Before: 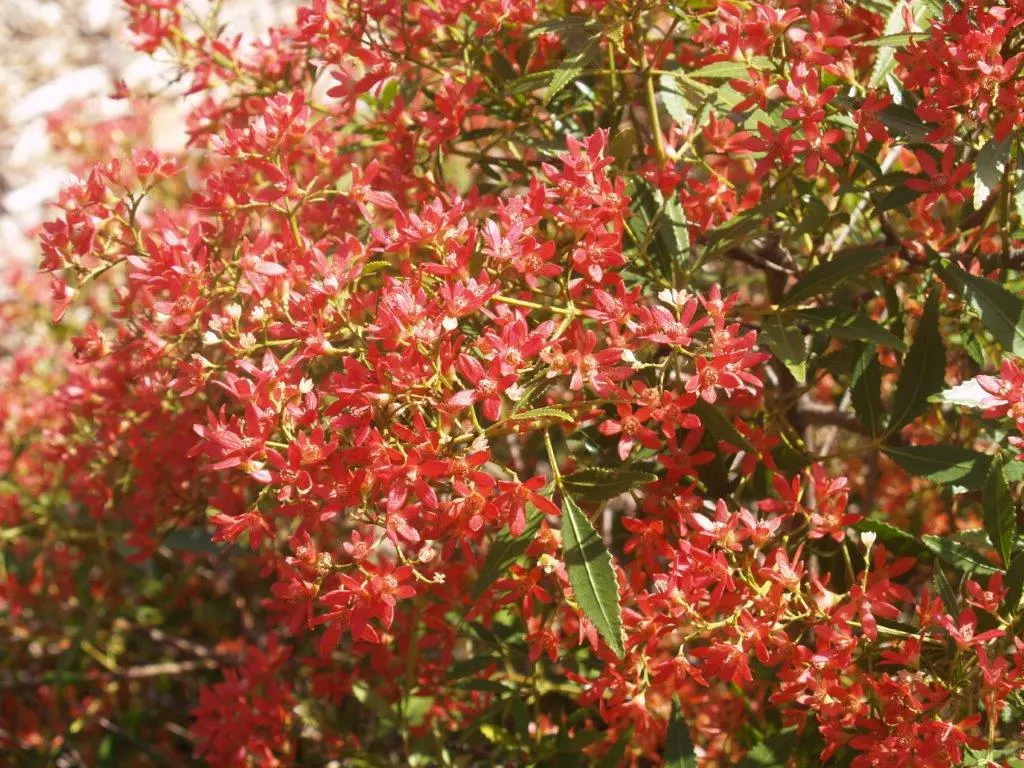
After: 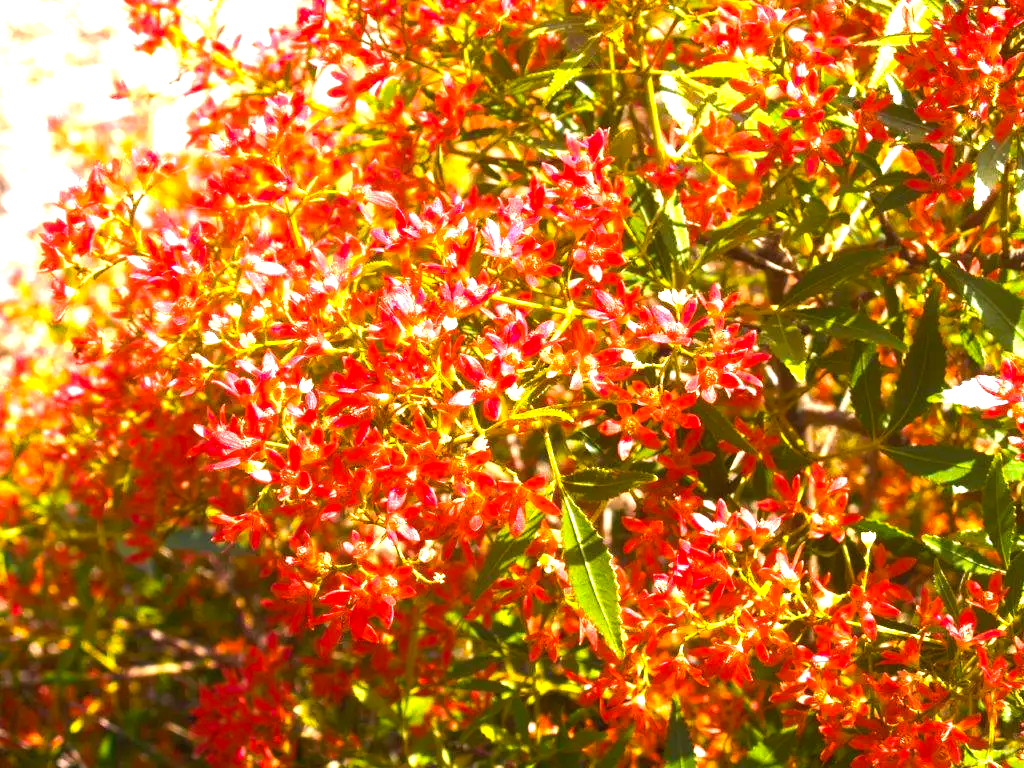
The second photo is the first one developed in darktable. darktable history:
color balance rgb: linear chroma grading › shadows -10%, linear chroma grading › global chroma 20%, perceptual saturation grading › global saturation 15%, perceptual brilliance grading › global brilliance 30%, perceptual brilliance grading › highlights 12%, perceptual brilliance grading › mid-tones 24%, global vibrance 20%
local contrast: mode bilateral grid, contrast 100, coarseness 100, detail 94%, midtone range 0.2
